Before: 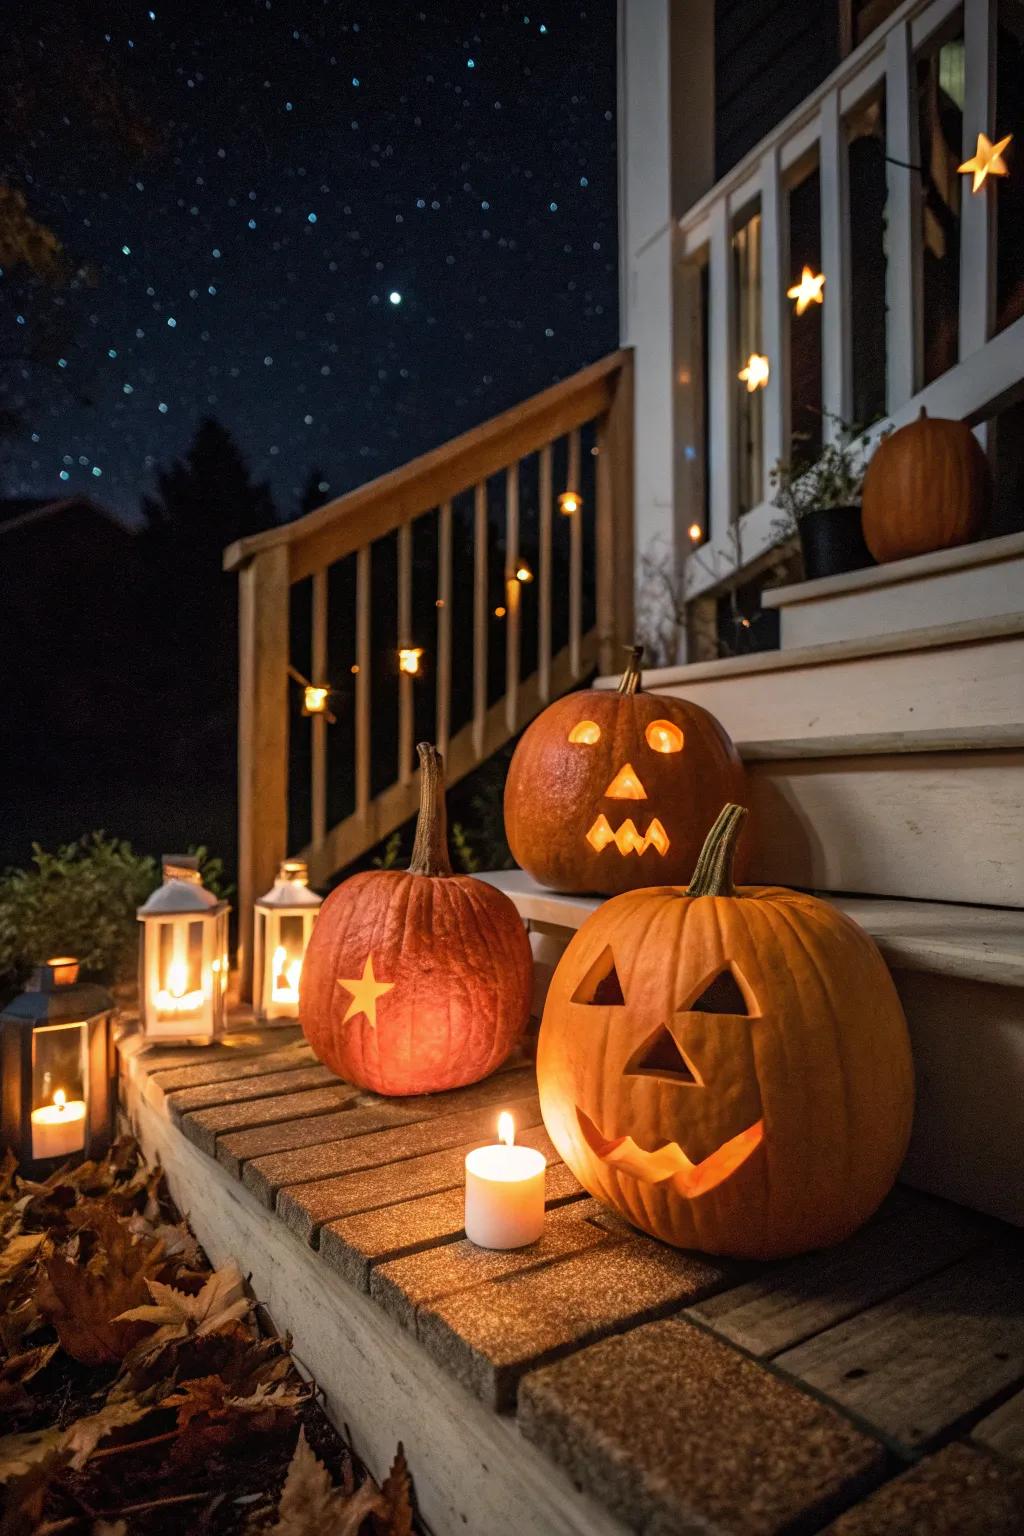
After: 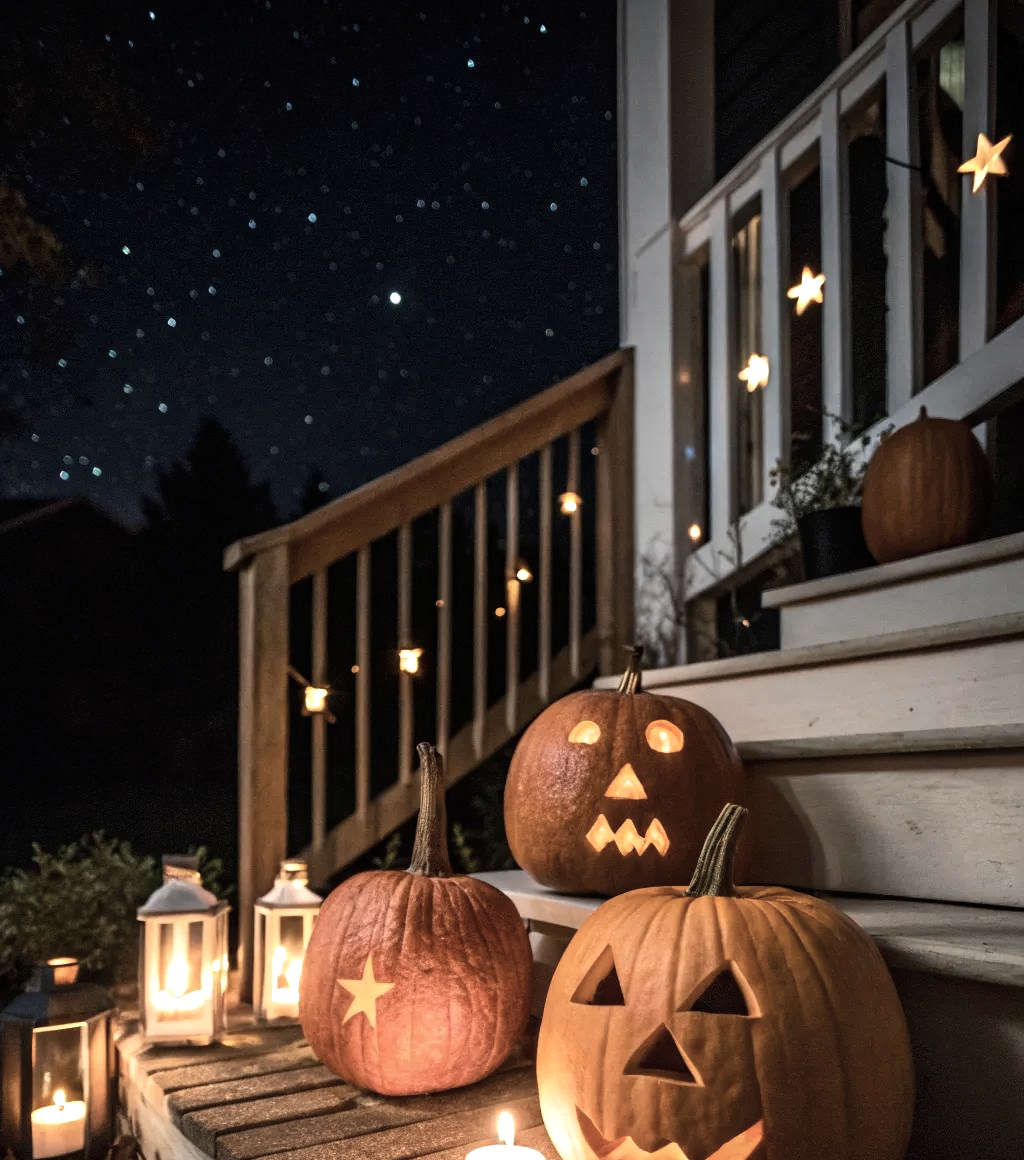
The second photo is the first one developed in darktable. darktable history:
contrast brightness saturation: contrast 0.096, saturation -0.37
tone equalizer: -8 EV -0.381 EV, -7 EV -0.373 EV, -6 EV -0.34 EV, -5 EV -0.235 EV, -3 EV 0.242 EV, -2 EV 0.358 EV, -1 EV 0.384 EV, +0 EV 0.442 EV, edges refinement/feathering 500, mask exposure compensation -1.57 EV, preserve details no
crop: bottom 24.457%
